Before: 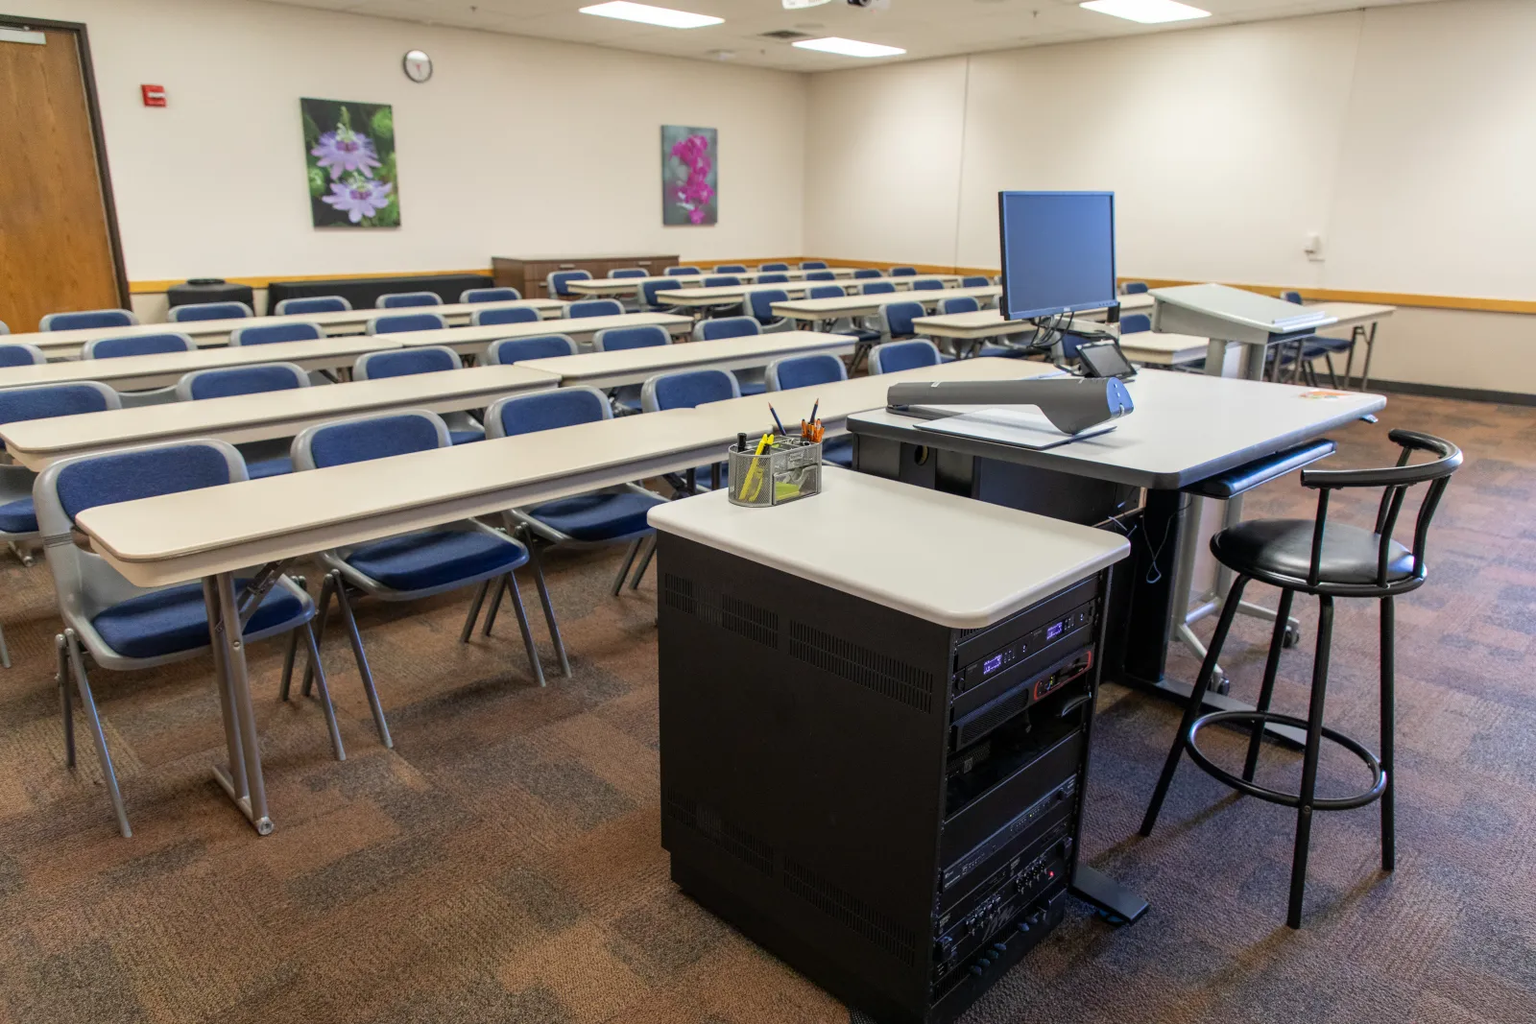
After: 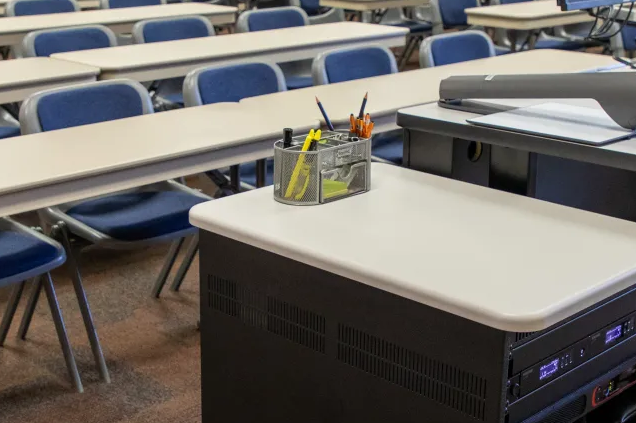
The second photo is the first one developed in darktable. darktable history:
crop: left 30.34%, top 30.275%, right 29.872%, bottom 30.026%
